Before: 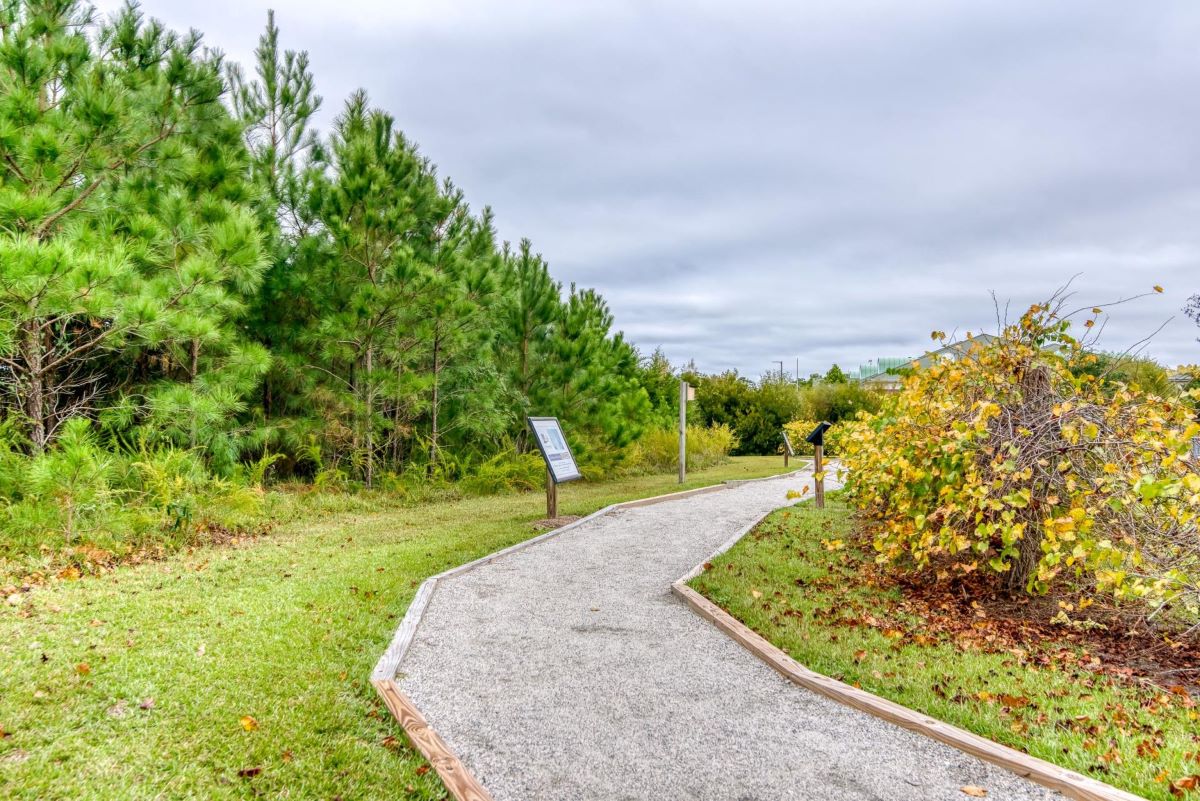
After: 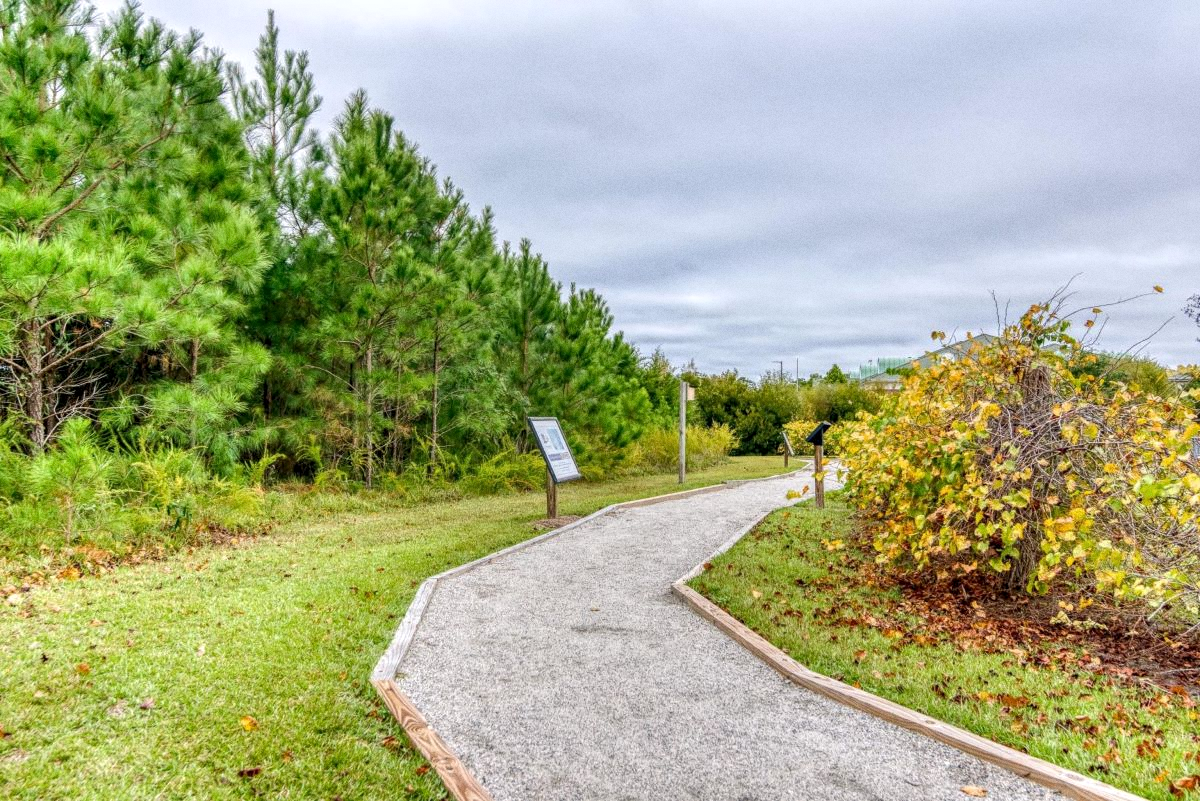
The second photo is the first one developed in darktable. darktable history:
white balance: emerald 1
grain: coarseness 0.09 ISO
local contrast: highlights 100%, shadows 100%, detail 120%, midtone range 0.2
